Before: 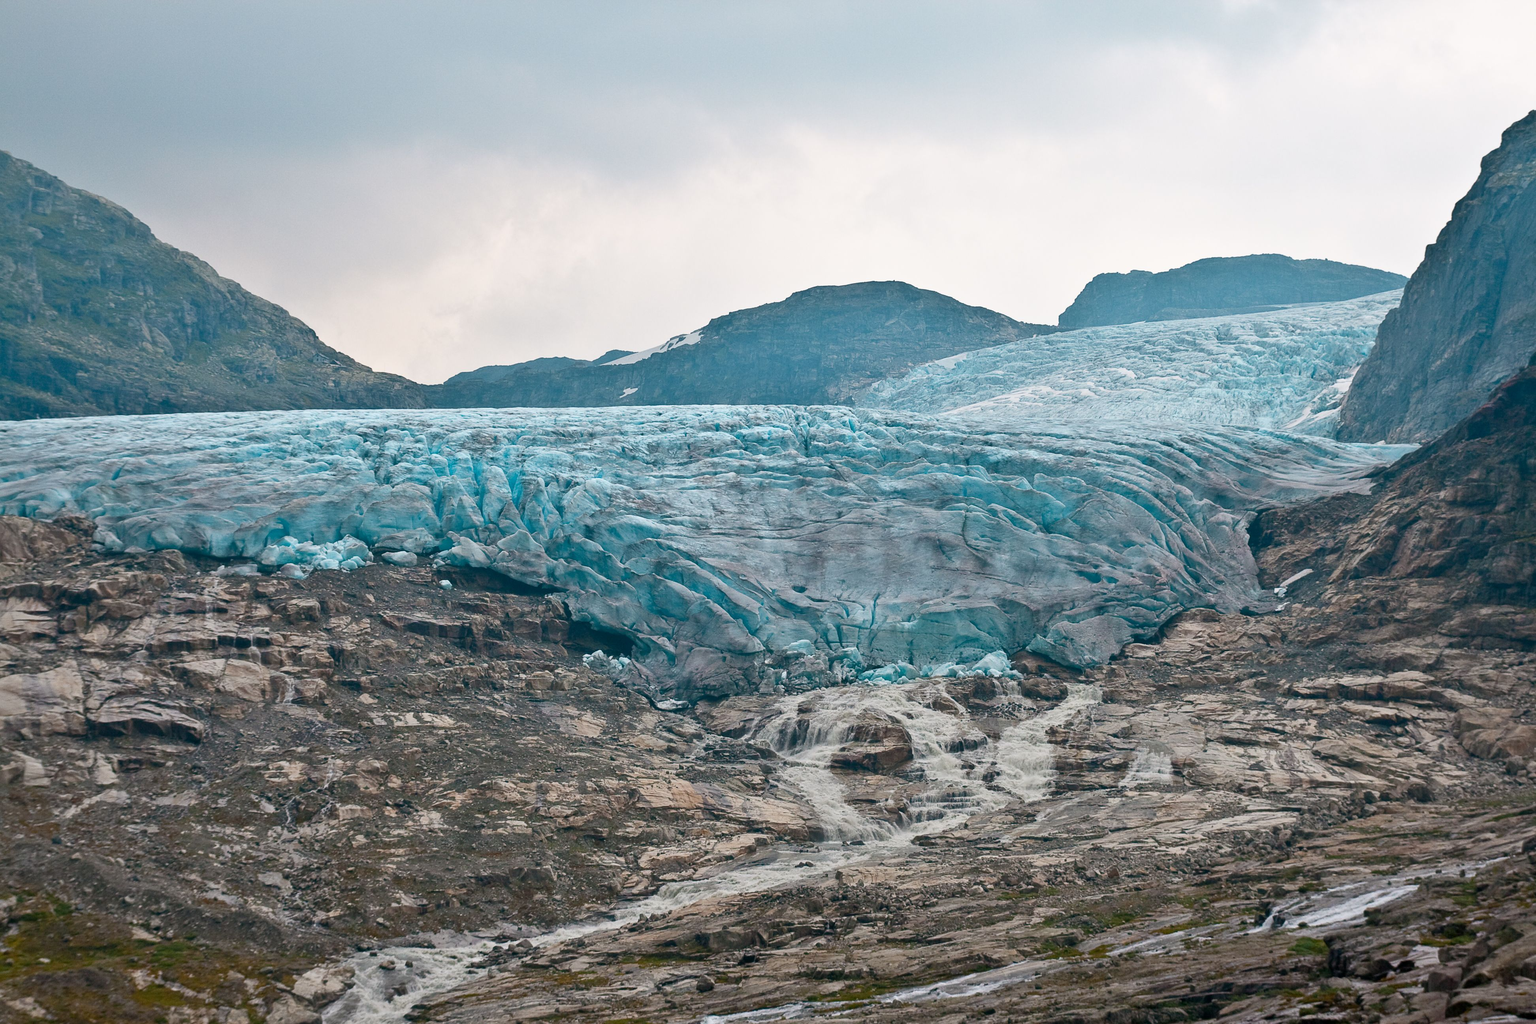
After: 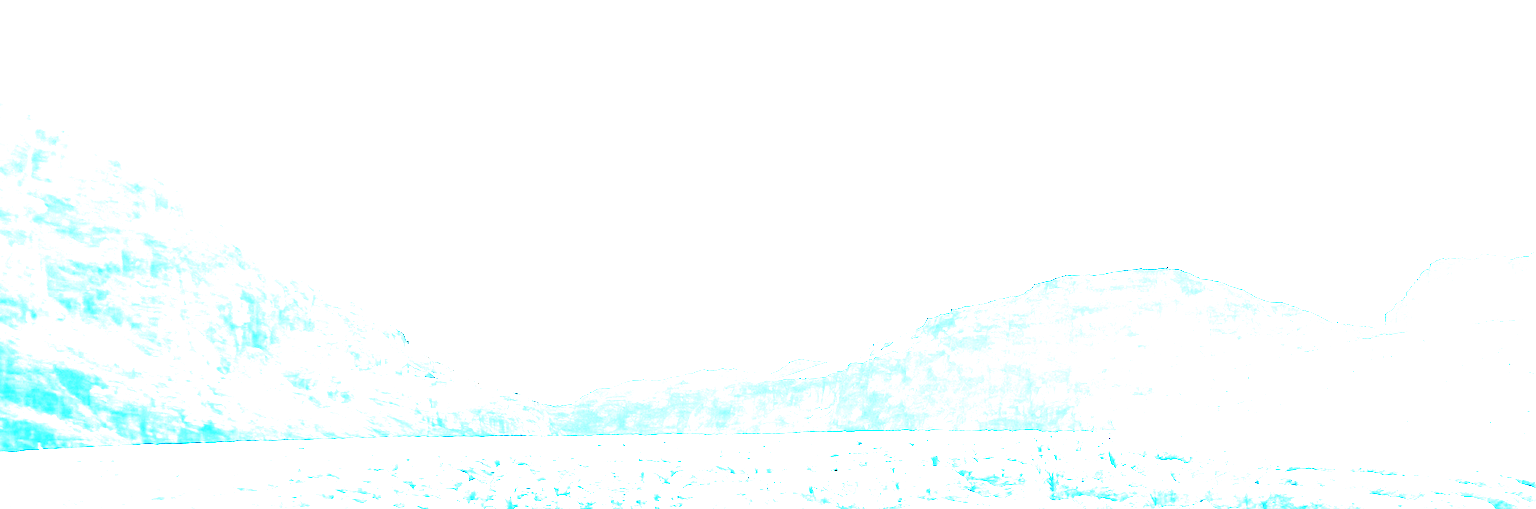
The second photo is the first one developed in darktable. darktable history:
crop: left 0.54%, top 7.632%, right 23.536%, bottom 54.62%
color correction: highlights a* -1.05, highlights b* 4.63, shadows a* 3.53
exposure: black level correction 0, exposure 4.024 EV, compensate exposure bias true, compensate highlight preservation false
